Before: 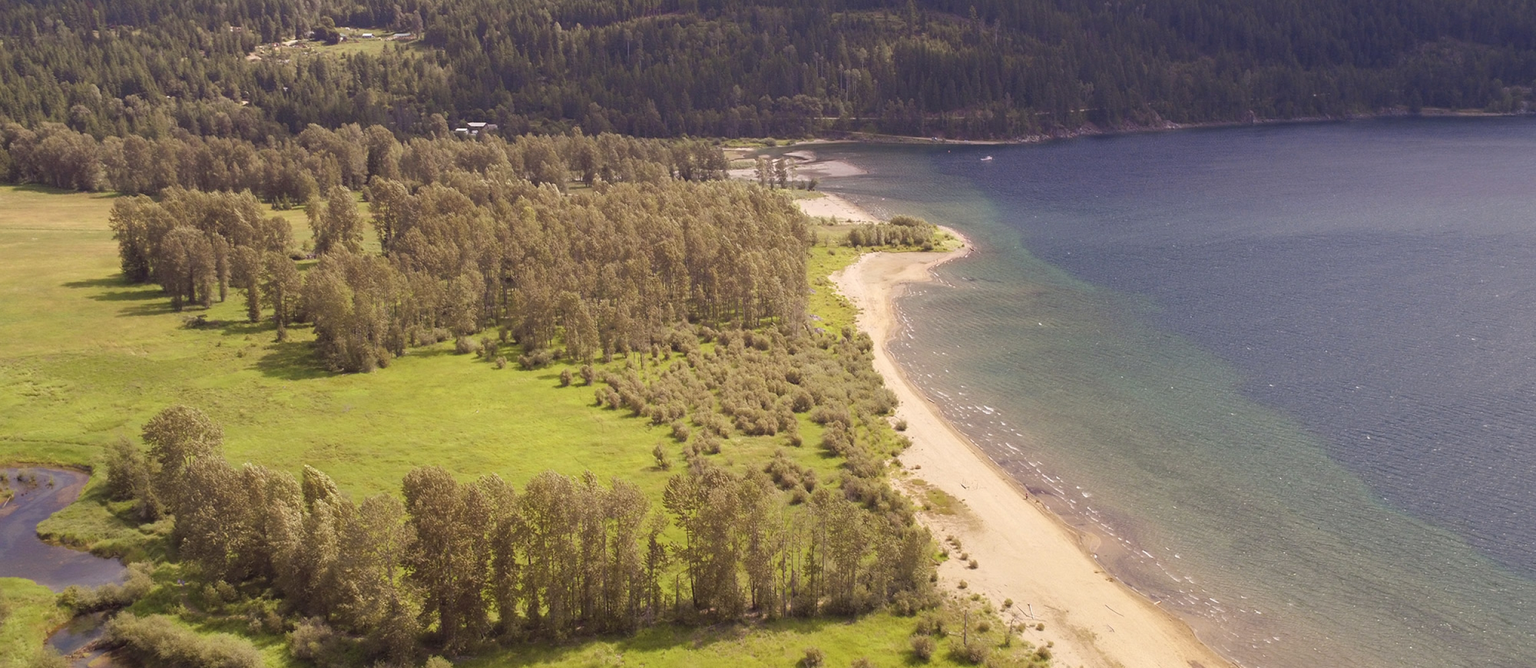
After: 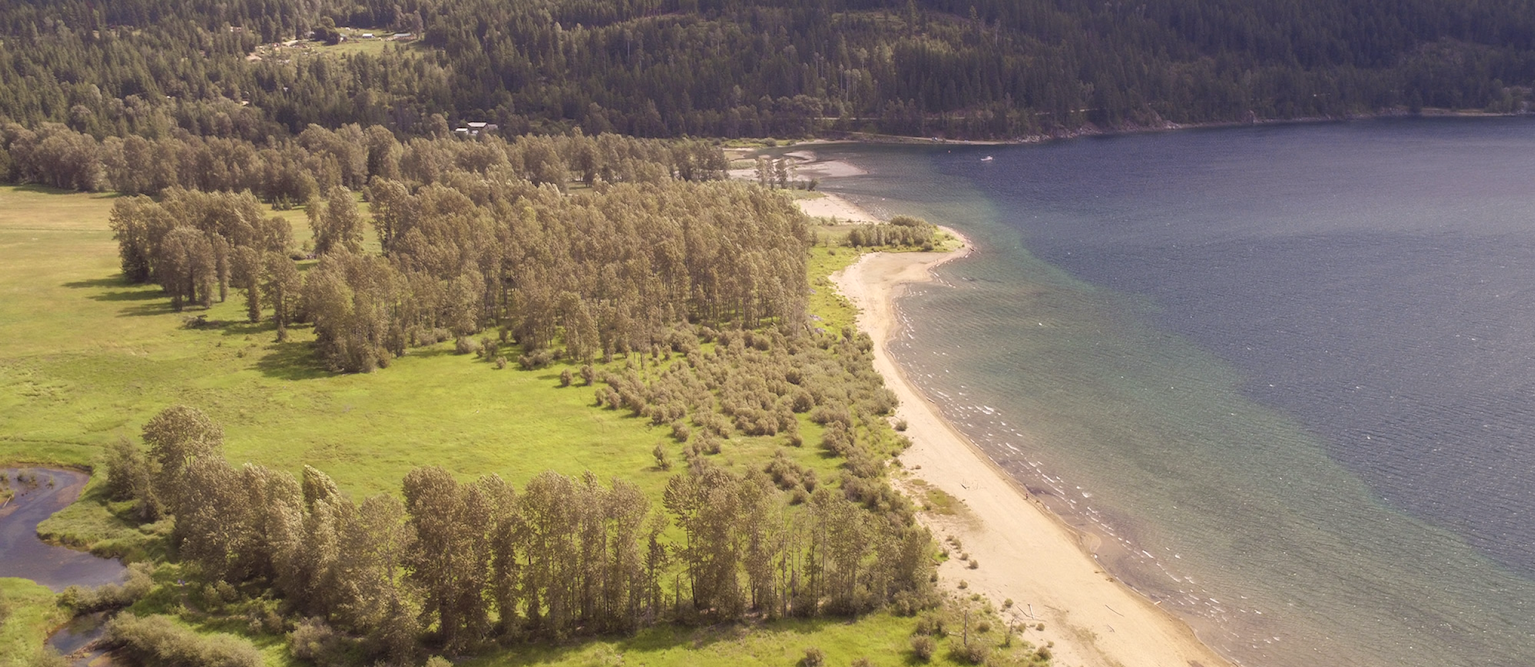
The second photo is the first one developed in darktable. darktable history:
local contrast: highlights 100%, shadows 102%, detail 119%, midtone range 0.2
haze removal: strength -0.11, compatibility mode true, adaptive false
